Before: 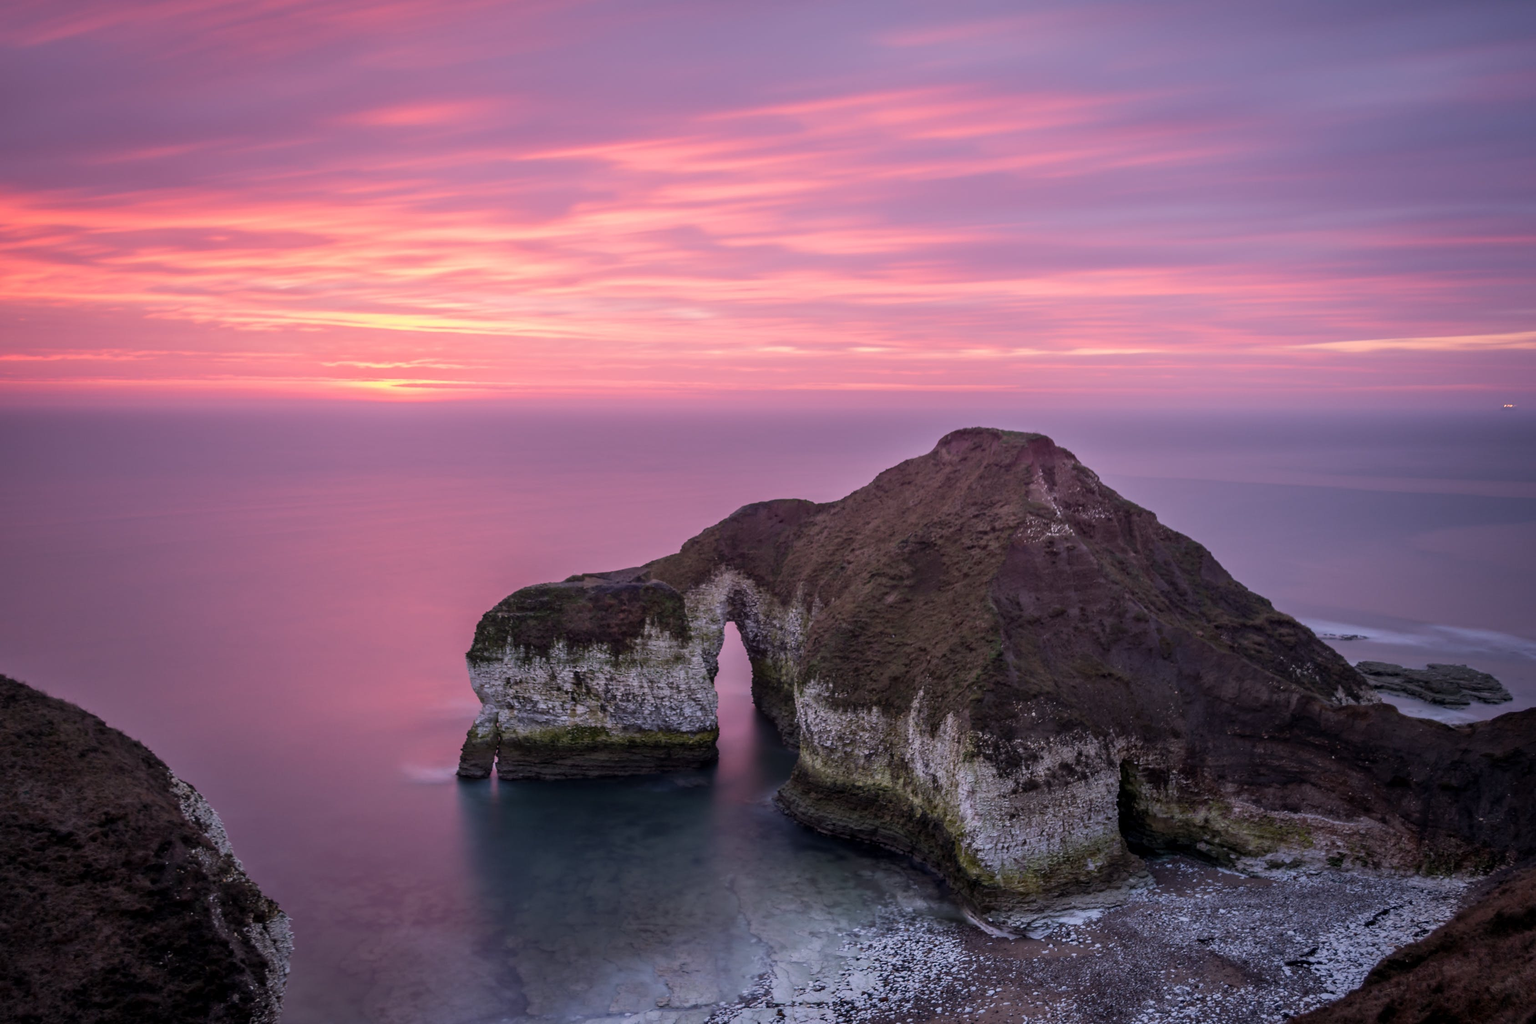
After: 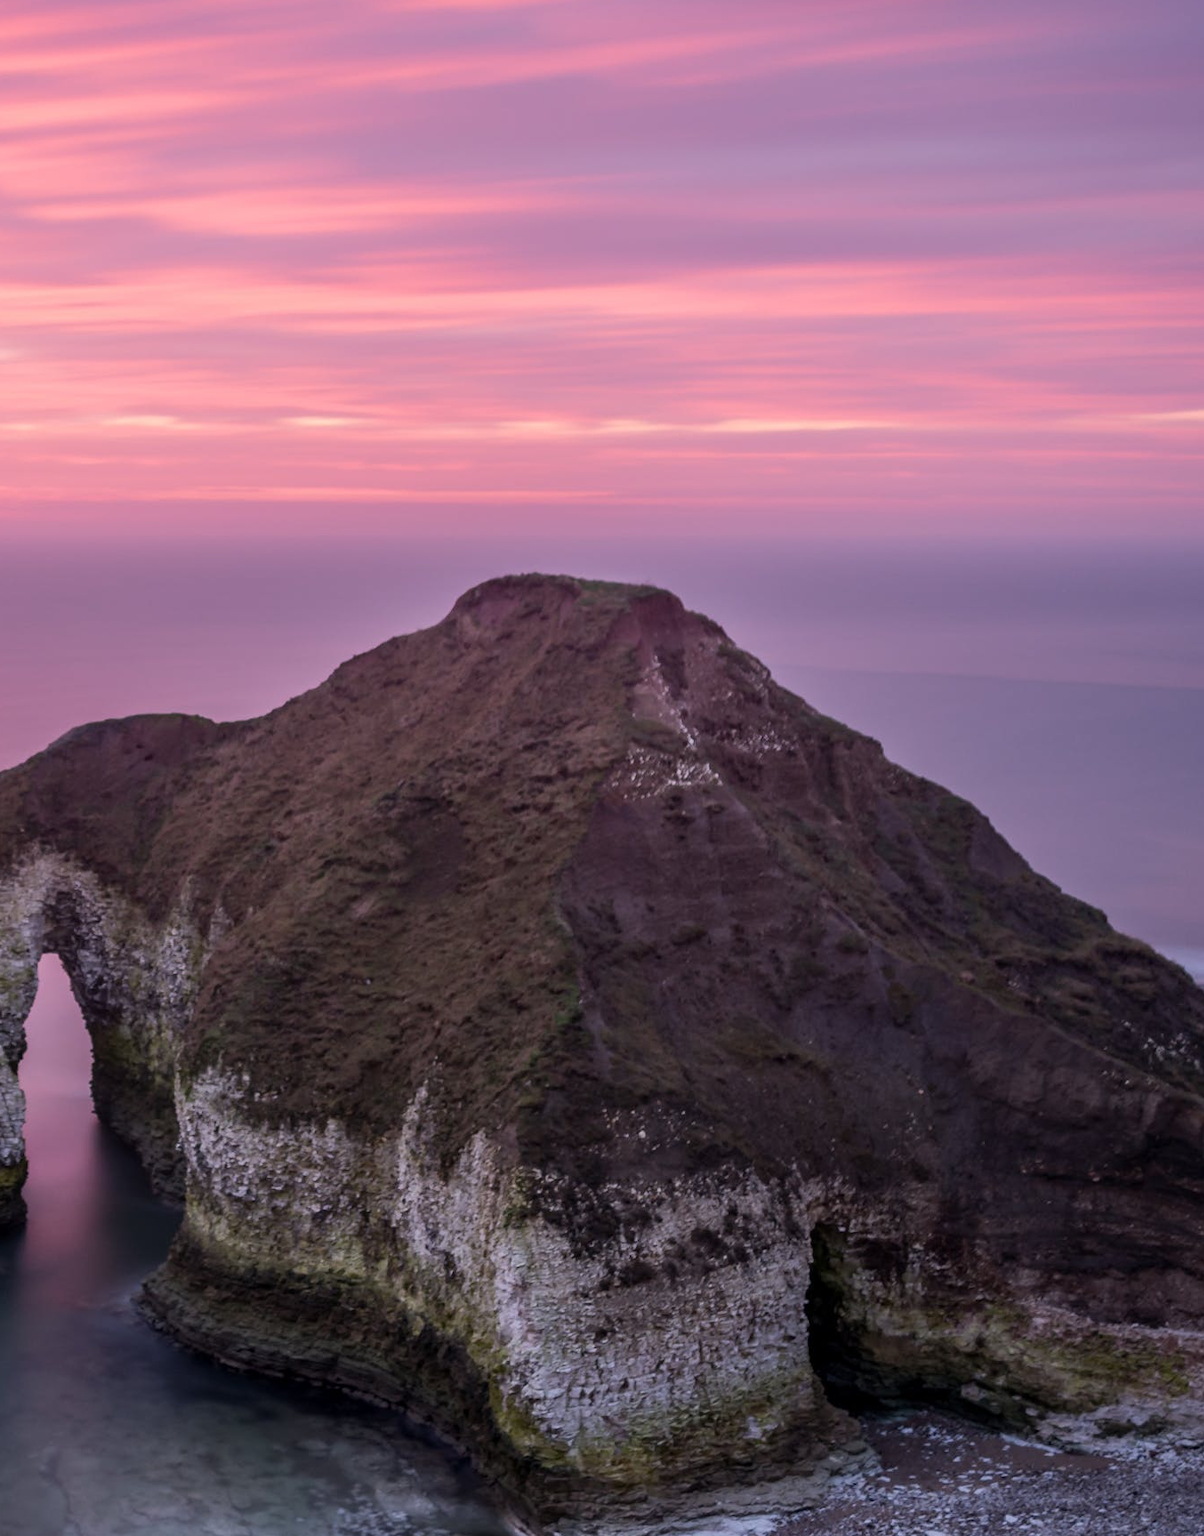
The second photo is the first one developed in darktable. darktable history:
crop: left 45.904%, top 13.067%, right 13.957%, bottom 10.15%
